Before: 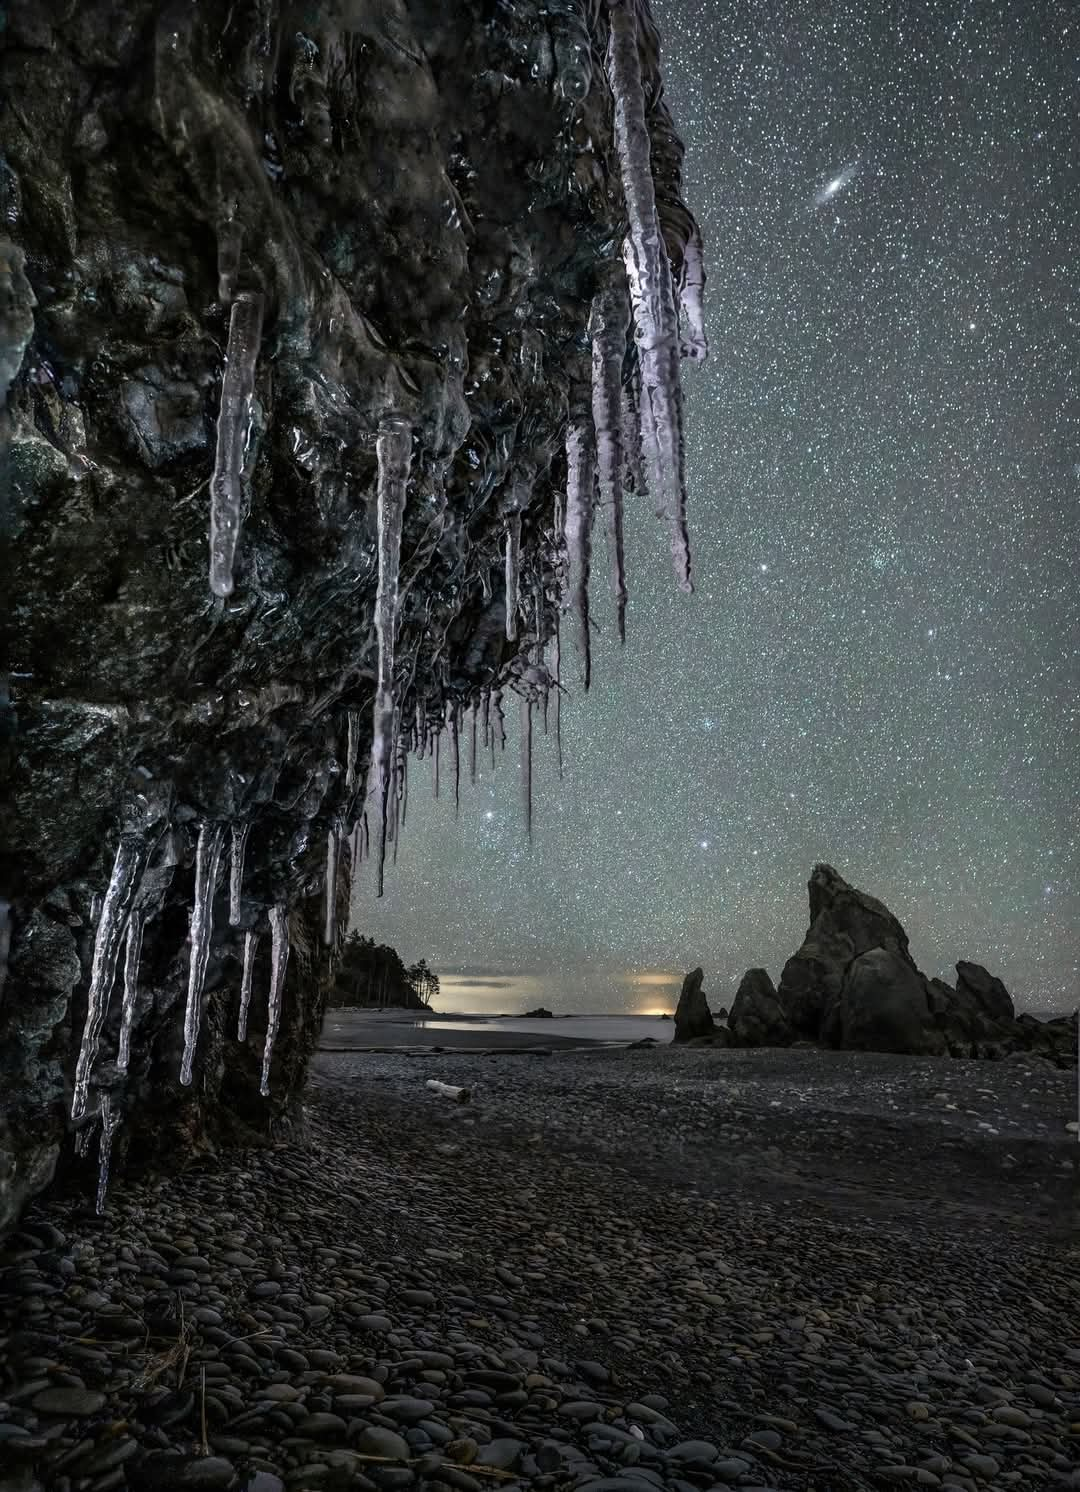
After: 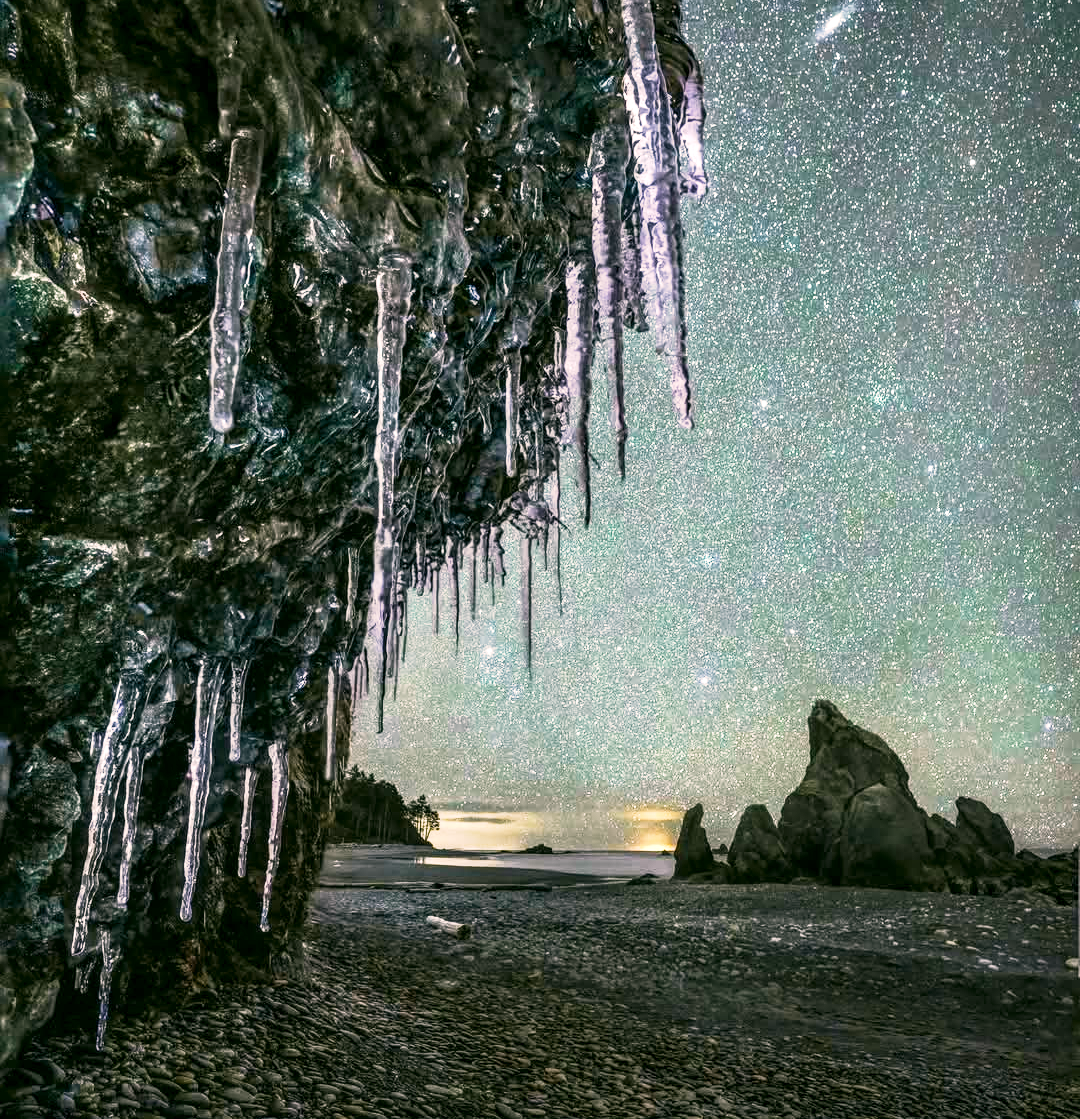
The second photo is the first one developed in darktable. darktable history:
crop: top 11.053%, bottom 13.883%
exposure: exposure 0.662 EV, compensate highlight preservation false
local contrast: on, module defaults
color correction: highlights a* 4.63, highlights b* 4.92, shadows a* -6.84, shadows b* 4.85
velvia: on, module defaults
color balance rgb: highlights gain › chroma 0.262%, highlights gain › hue 330.86°, linear chroma grading › global chroma 14.699%, perceptual saturation grading › global saturation 31.038%, perceptual brilliance grading › global brilliance 14.766%, perceptual brilliance grading › shadows -35.058%
base curve: curves: ch0 [(0, 0) (0.088, 0.125) (0.176, 0.251) (0.354, 0.501) (0.613, 0.749) (1, 0.877)], preserve colors none
